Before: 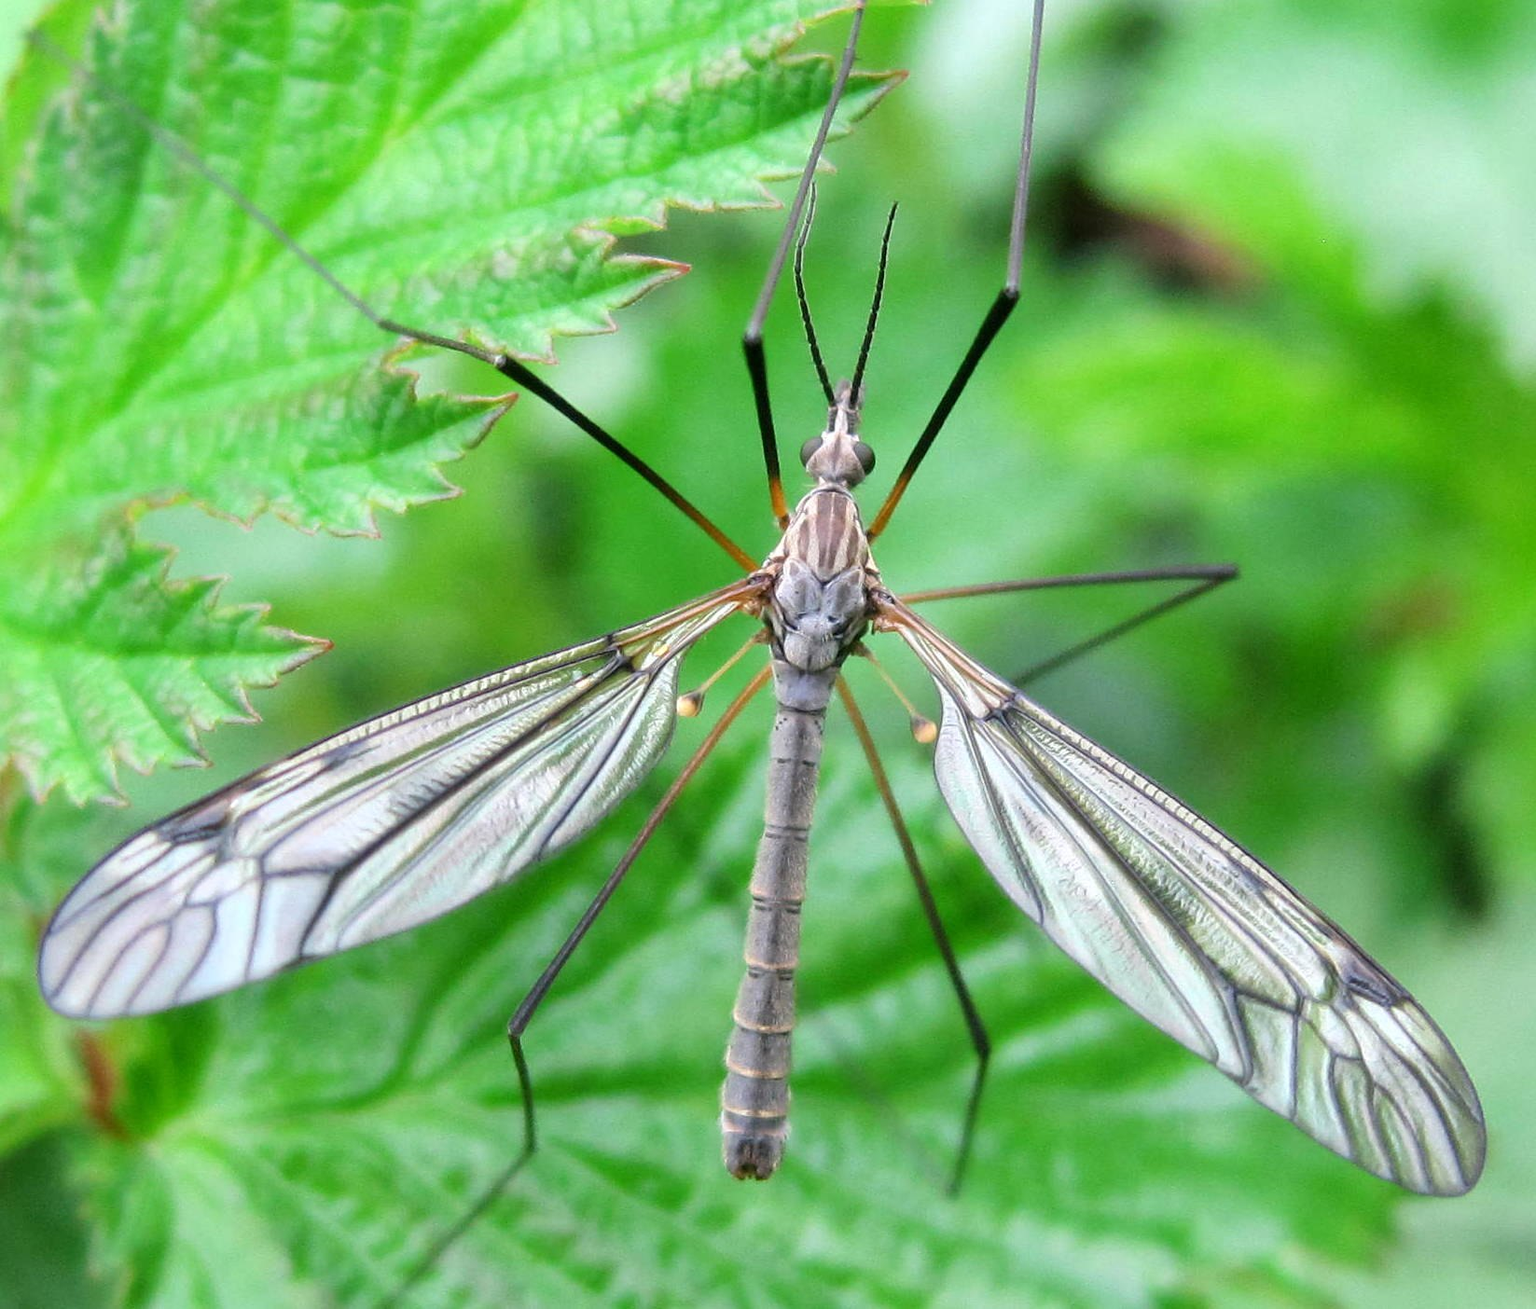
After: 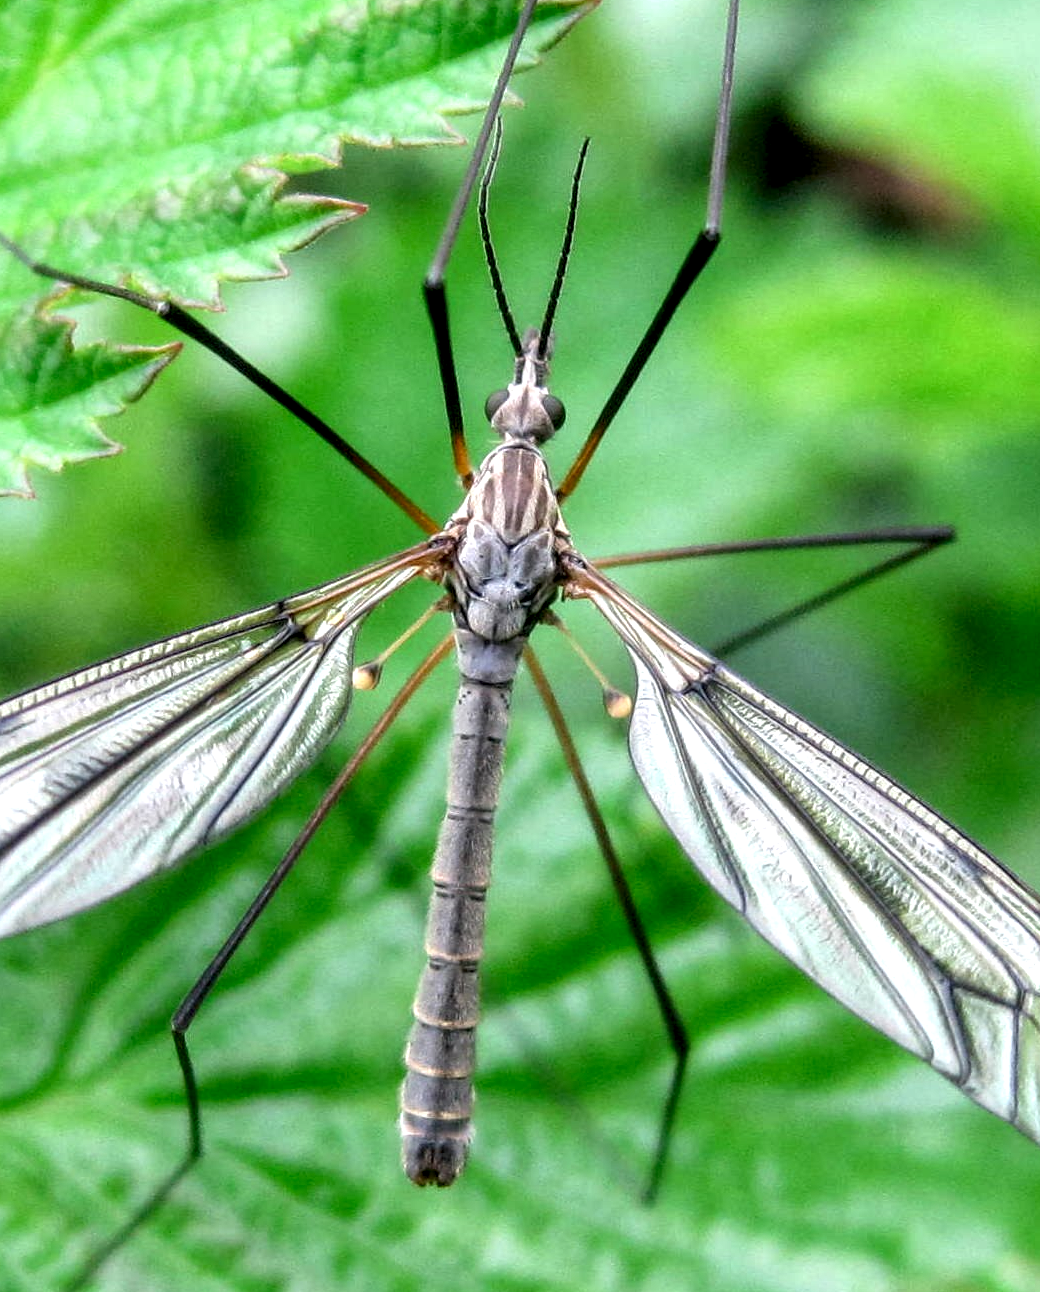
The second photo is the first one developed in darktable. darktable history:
local contrast: highlights 60%, shadows 64%, detail 160%
crop and rotate: left 22.725%, top 5.64%, right 14.104%, bottom 2.274%
